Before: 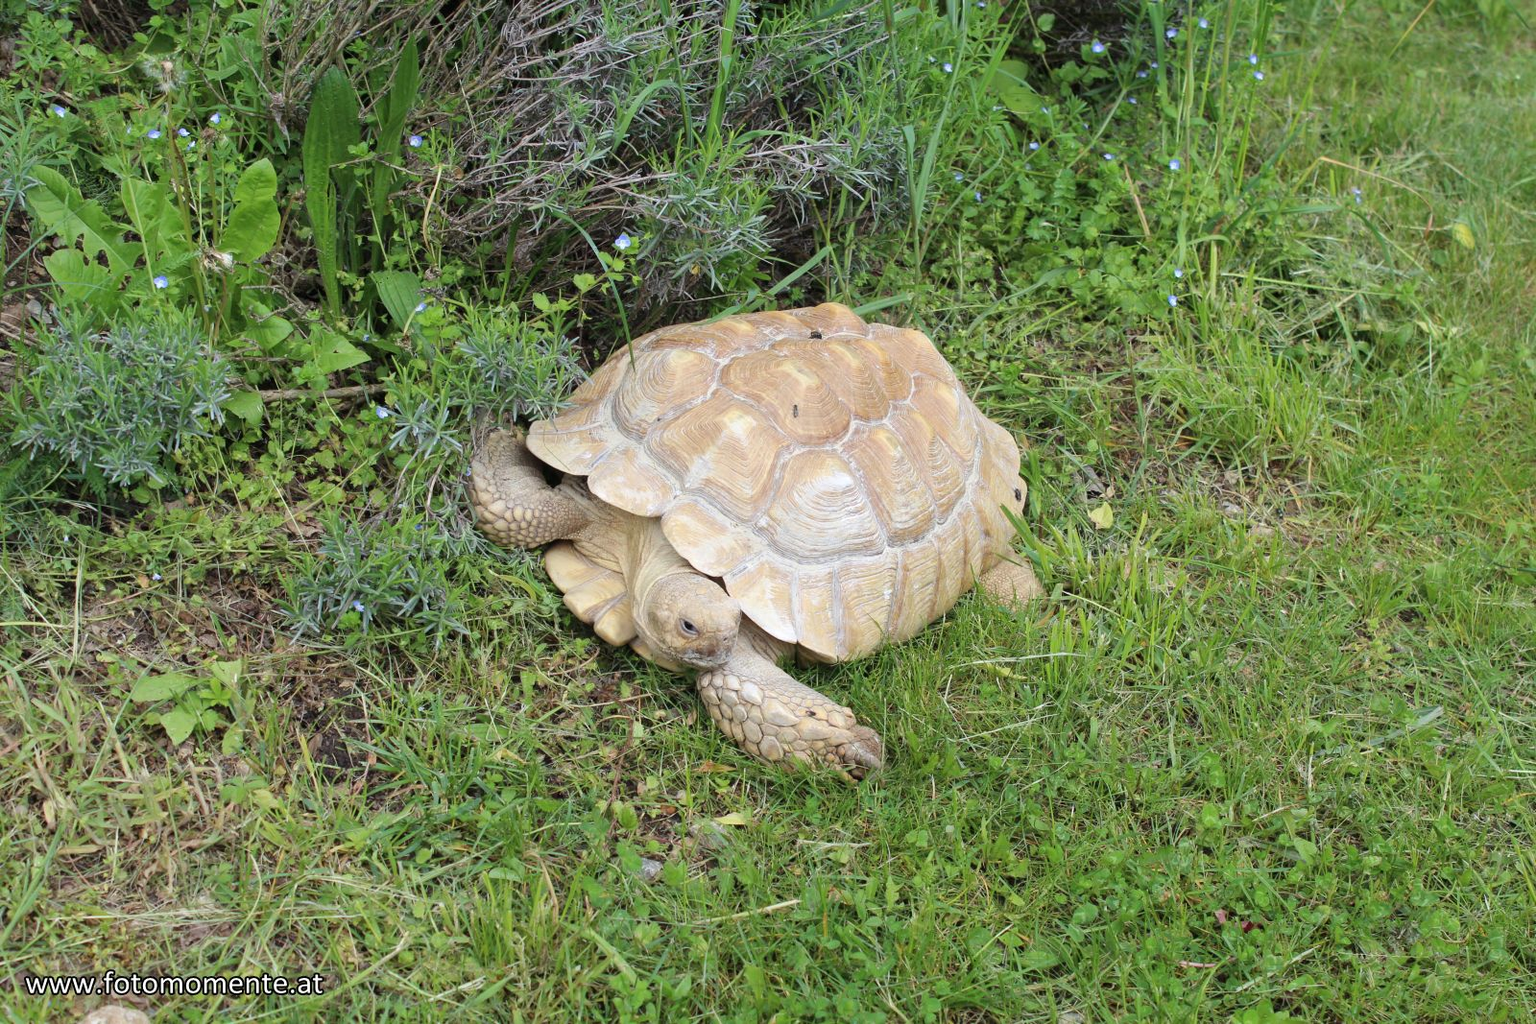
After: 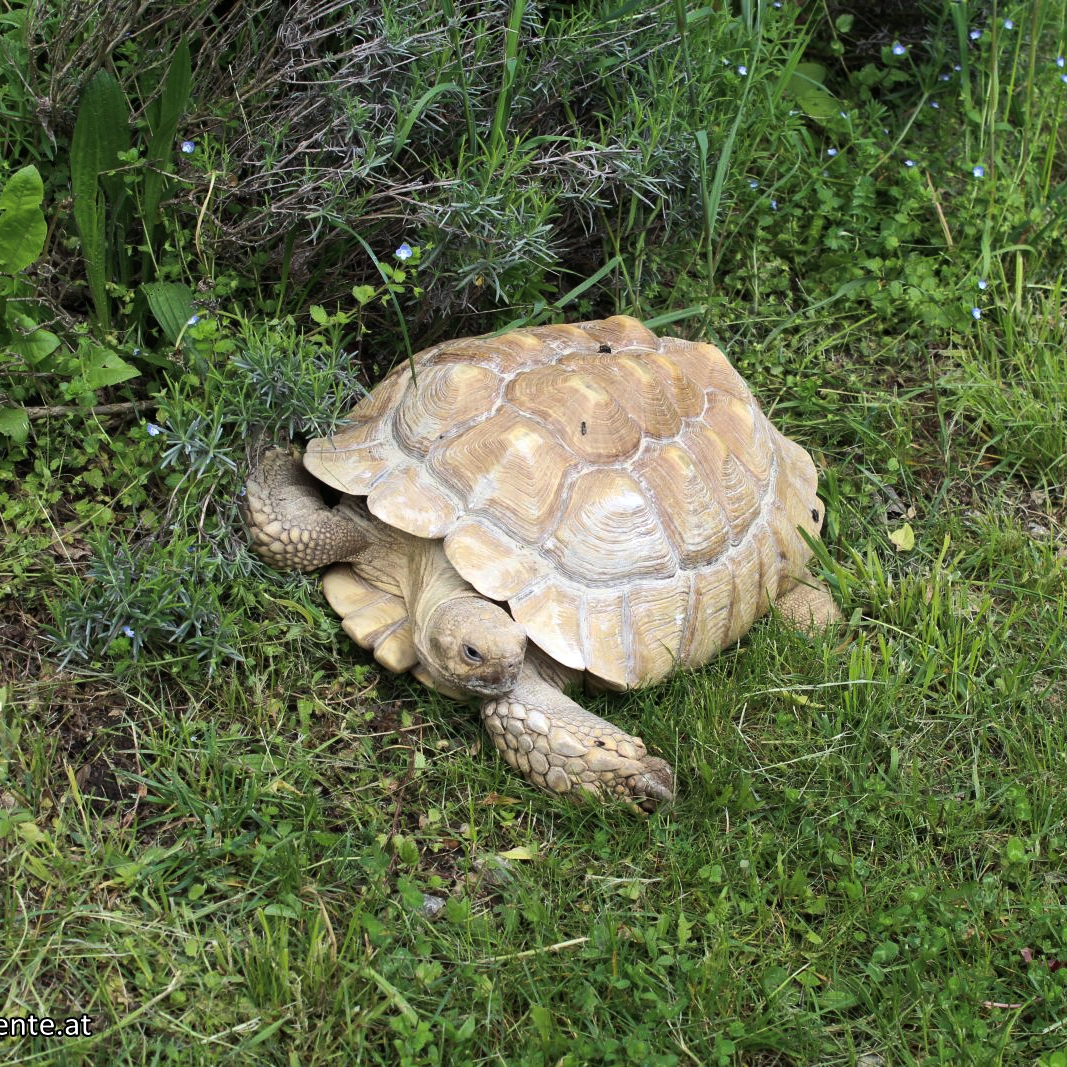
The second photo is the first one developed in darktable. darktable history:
crop and rotate: left 15.355%, right 17.919%
color balance rgb: shadows lift › chroma 0.87%, shadows lift › hue 112.01°, global offset › hue 171.37°, perceptual saturation grading › global saturation -0.088%, perceptual brilliance grading › highlights 3.734%, perceptual brilliance grading › mid-tones -19.221%, perceptual brilliance grading › shadows -41.494%, global vibrance 20%
